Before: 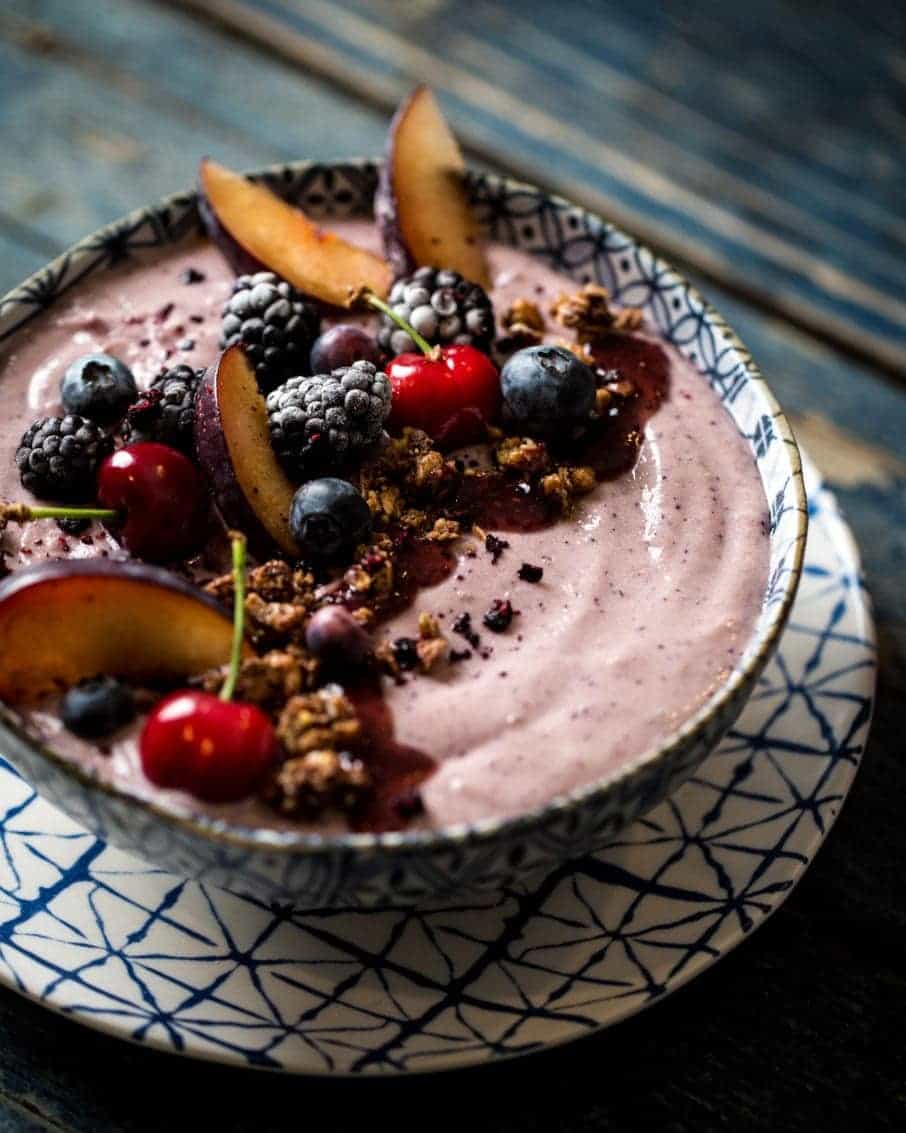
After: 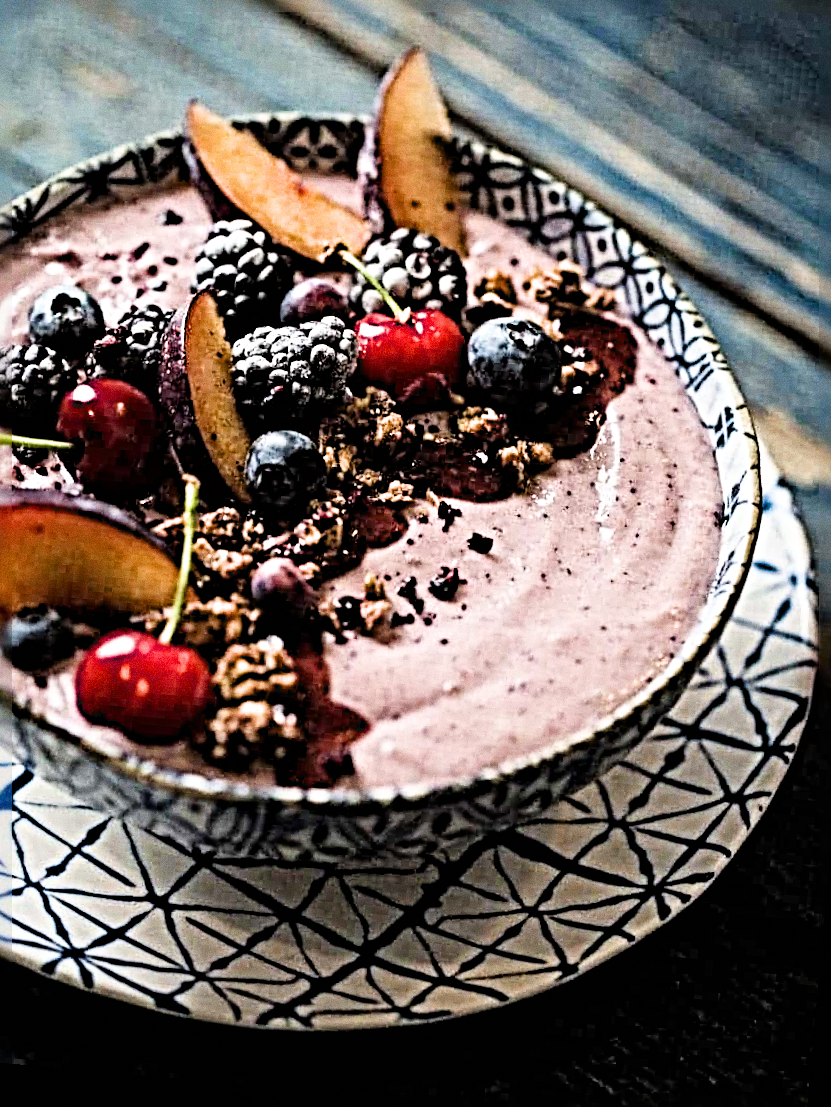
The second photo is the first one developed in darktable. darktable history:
rotate and perspective: rotation 5.12°, automatic cropping off
grain: on, module defaults
sharpen: radius 6.3, amount 1.8, threshold 0
exposure: black level correction 0, exposure 0.953 EV, compensate exposure bias true, compensate highlight preservation false
crop: left 9.807%, top 6.259%, right 7.334%, bottom 2.177%
filmic rgb: white relative exposure 3.9 EV, hardness 4.26
